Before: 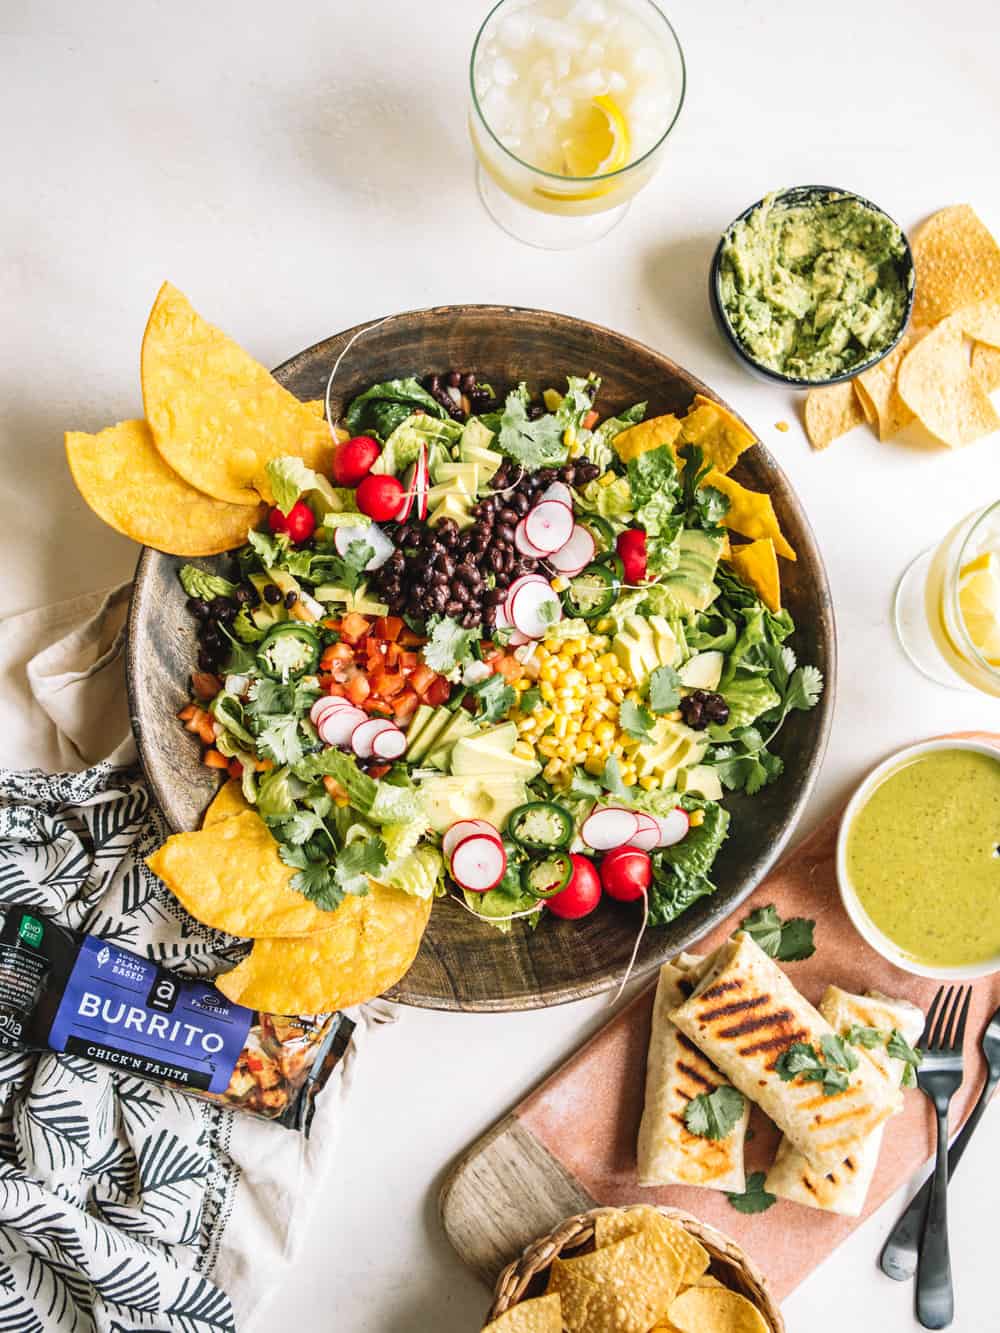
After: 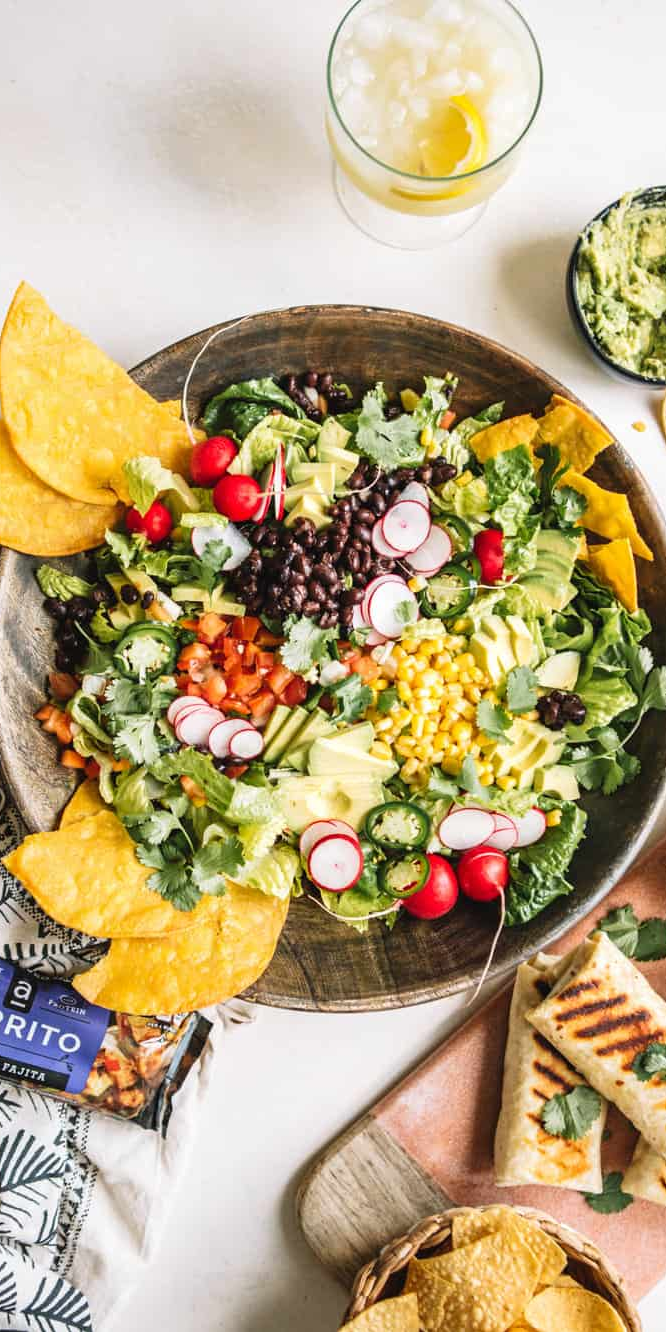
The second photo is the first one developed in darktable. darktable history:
crop and rotate: left 14.373%, right 18.949%
